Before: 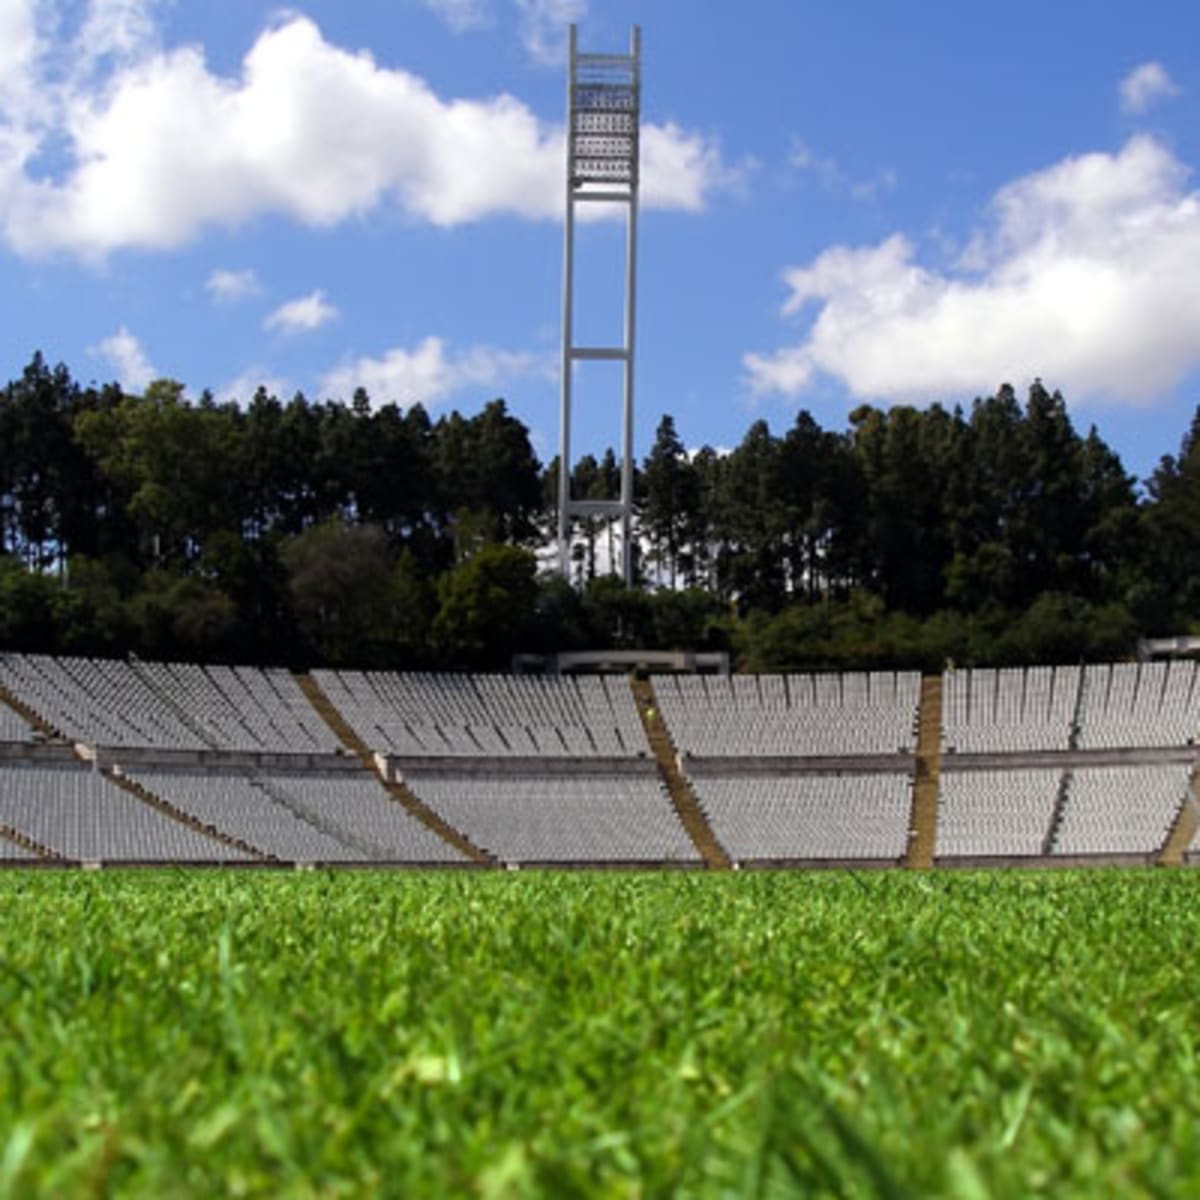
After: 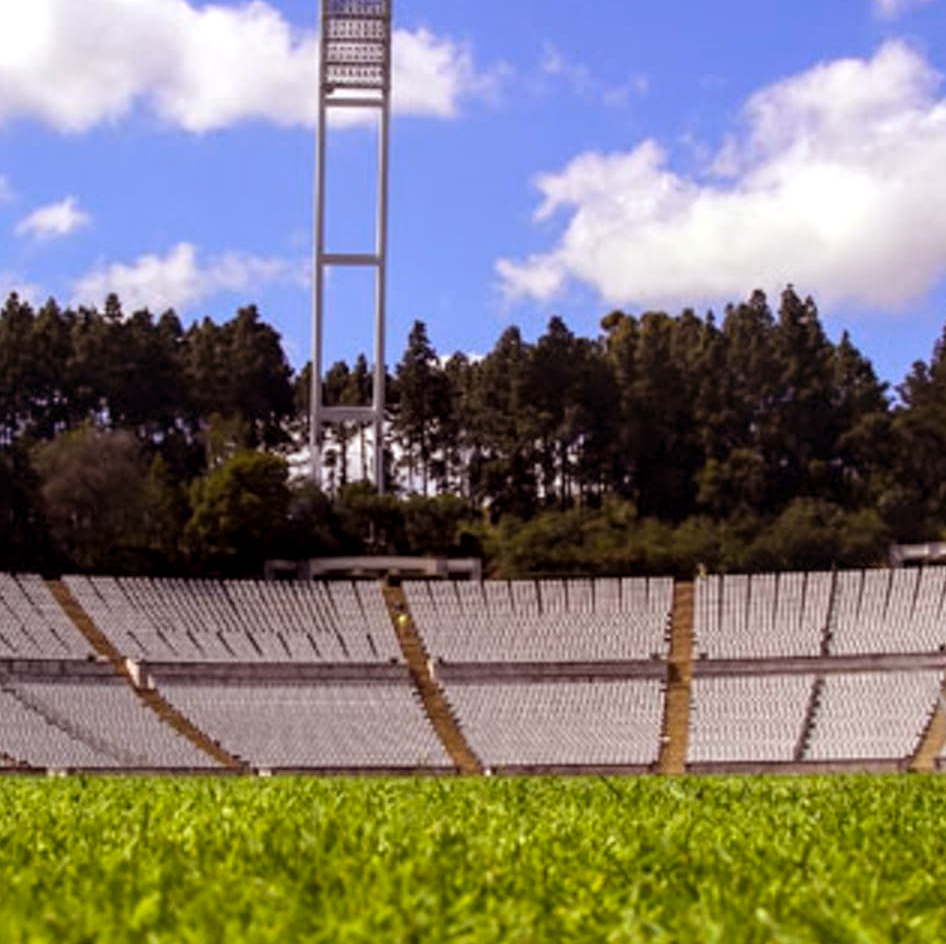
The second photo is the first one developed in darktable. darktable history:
color zones: curves: ch0 [(0.099, 0.624) (0.257, 0.596) (0.384, 0.376) (0.529, 0.492) (0.697, 0.564) (0.768, 0.532) (0.908, 0.644)]; ch1 [(0.112, 0.564) (0.254, 0.612) (0.432, 0.676) (0.592, 0.456) (0.743, 0.684) (0.888, 0.536)]; ch2 [(0.25, 0.5) (0.469, 0.36) (0.75, 0.5)]
rgb levels: mode RGB, independent channels, levels [[0, 0.474, 1], [0, 0.5, 1], [0, 0.5, 1]]
local contrast: on, module defaults
crop and rotate: left 20.74%, top 7.912%, right 0.375%, bottom 13.378%
